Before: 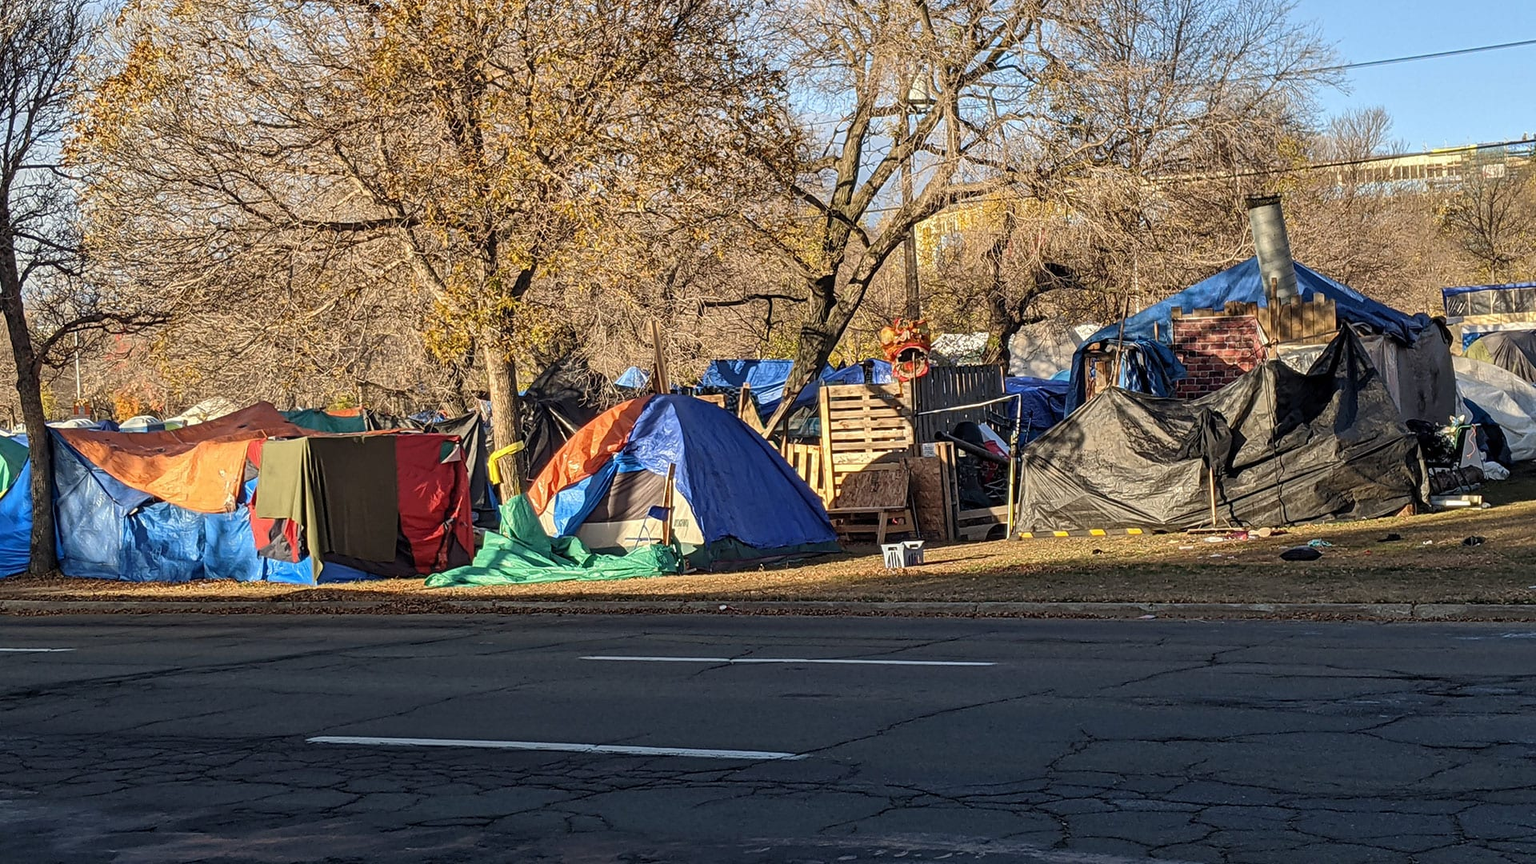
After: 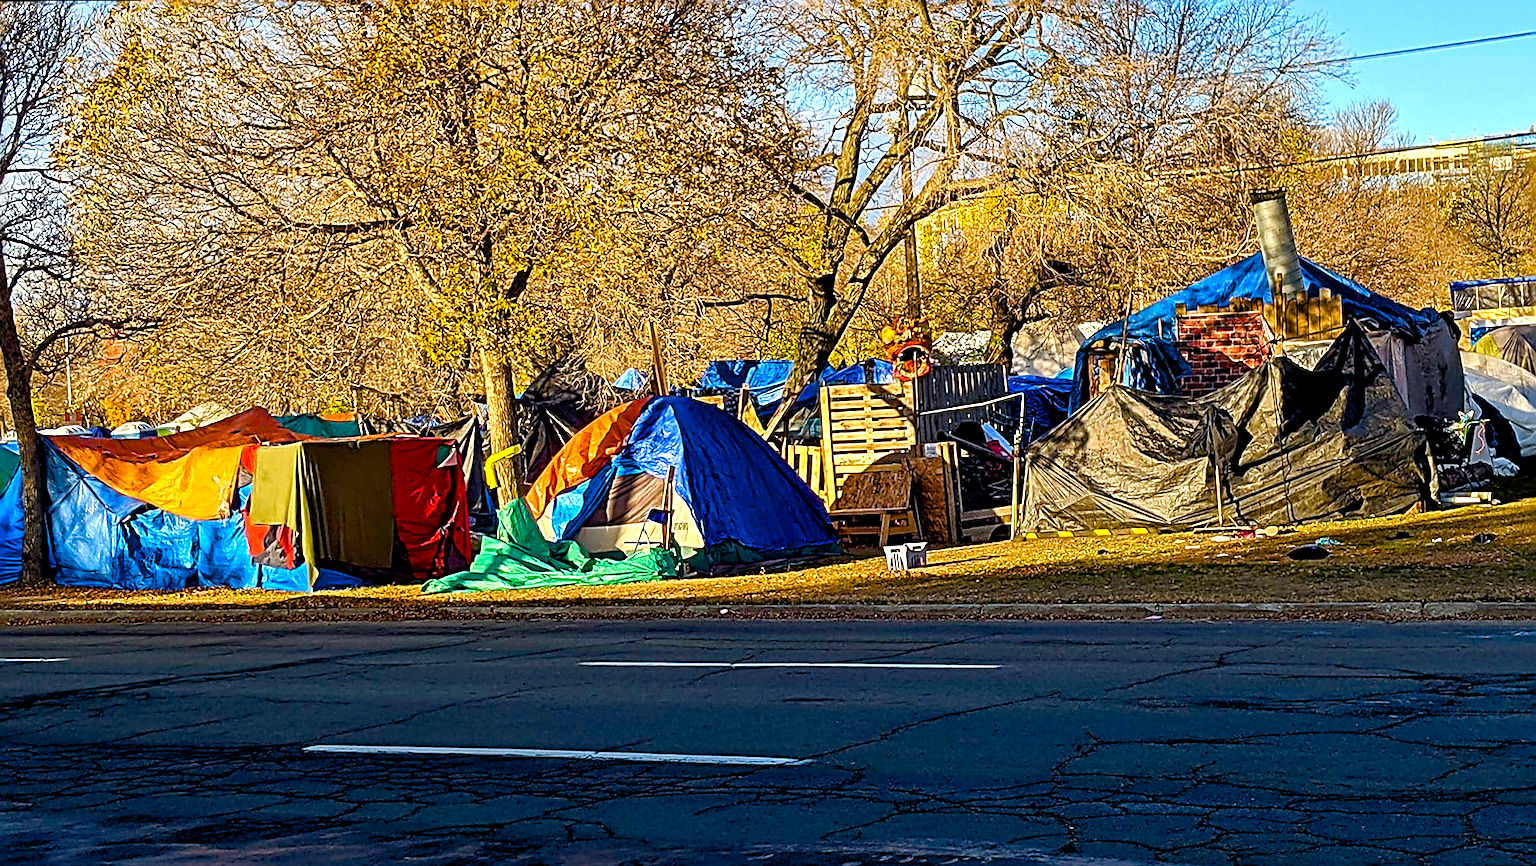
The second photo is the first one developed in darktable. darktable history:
rotate and perspective: rotation -0.45°, automatic cropping original format, crop left 0.008, crop right 0.992, crop top 0.012, crop bottom 0.988
sharpen: radius 2.676, amount 0.669
color balance rgb: linear chroma grading › shadows 10%, linear chroma grading › highlights 10%, linear chroma grading › global chroma 15%, linear chroma grading › mid-tones 15%, perceptual saturation grading › global saturation 40%, perceptual saturation grading › highlights -25%, perceptual saturation grading › mid-tones 35%, perceptual saturation grading › shadows 35%, perceptual brilliance grading › global brilliance 11.29%, global vibrance 11.29%
exposure: black level correction 0.011, compensate highlight preservation false
